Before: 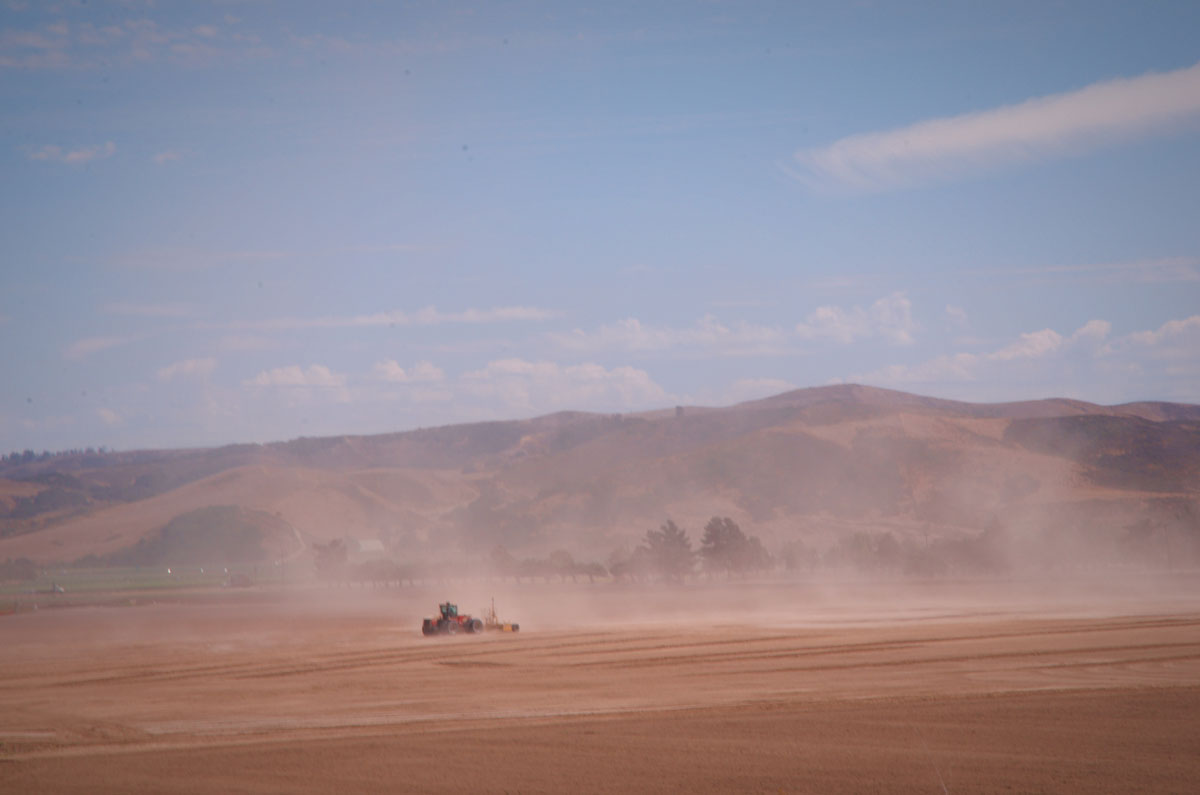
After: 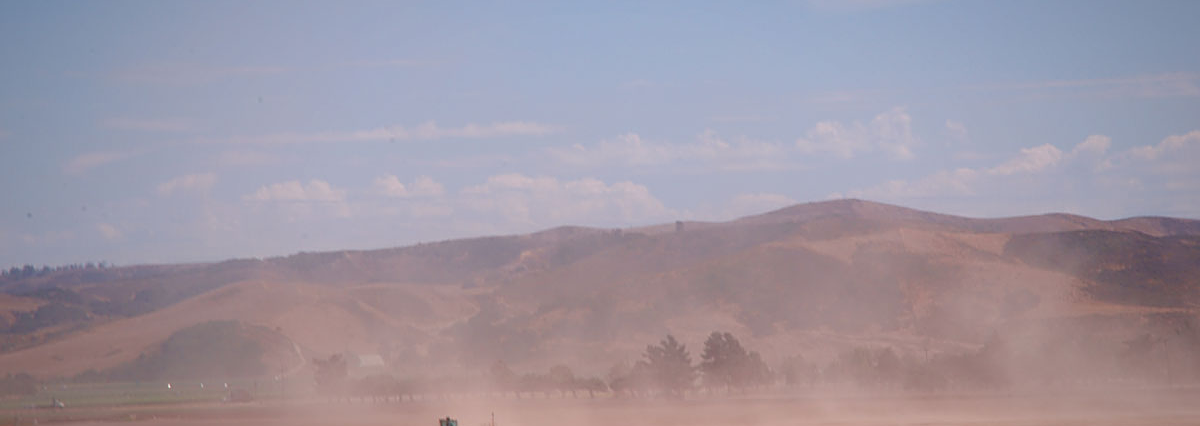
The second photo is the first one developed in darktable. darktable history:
crop and rotate: top 23.284%, bottom 23.022%
sharpen: on, module defaults
